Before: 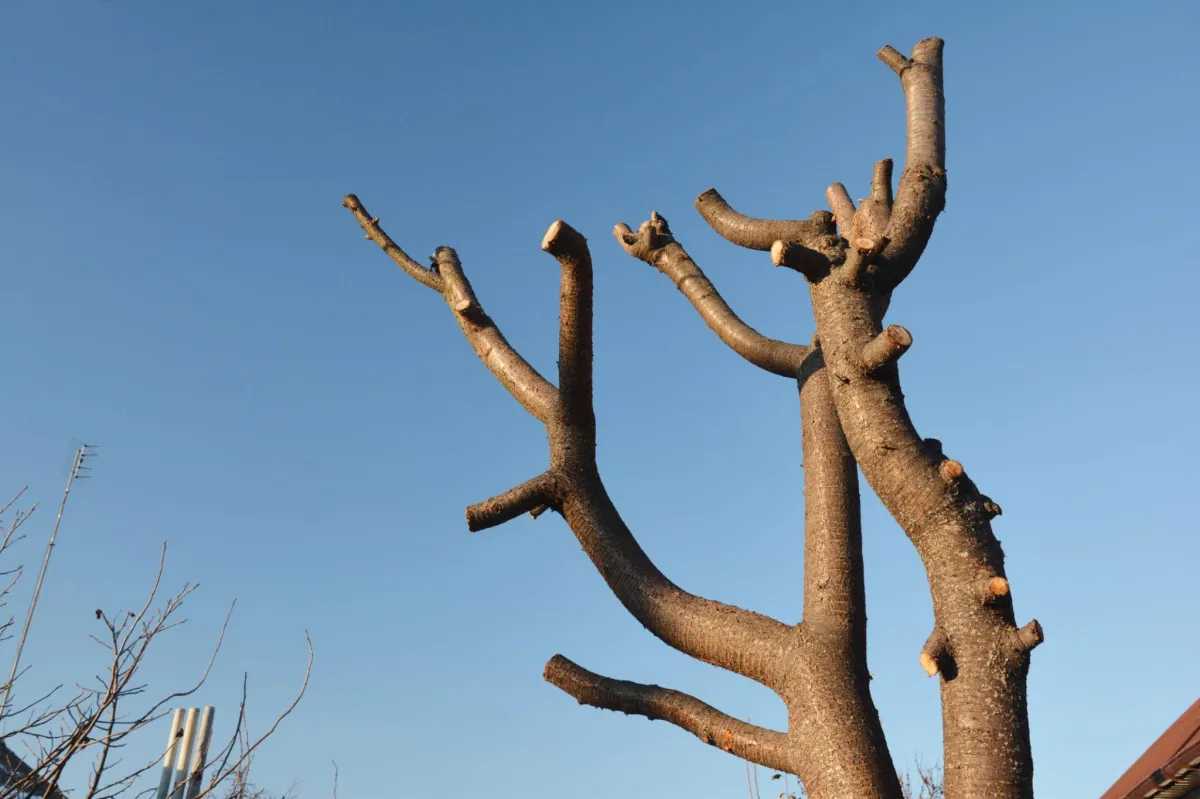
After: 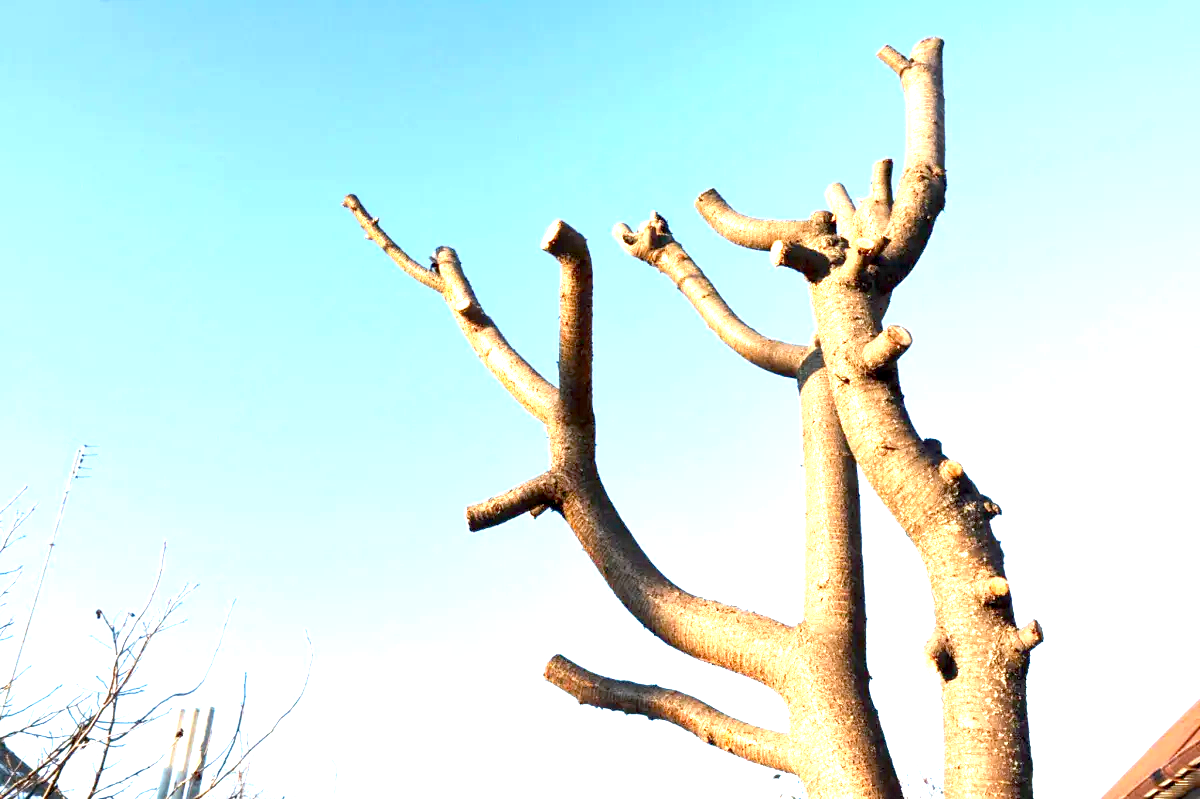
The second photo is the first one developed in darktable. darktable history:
exposure: black level correction 0.005, exposure 2.074 EV, compensate exposure bias true, compensate highlight preservation false
